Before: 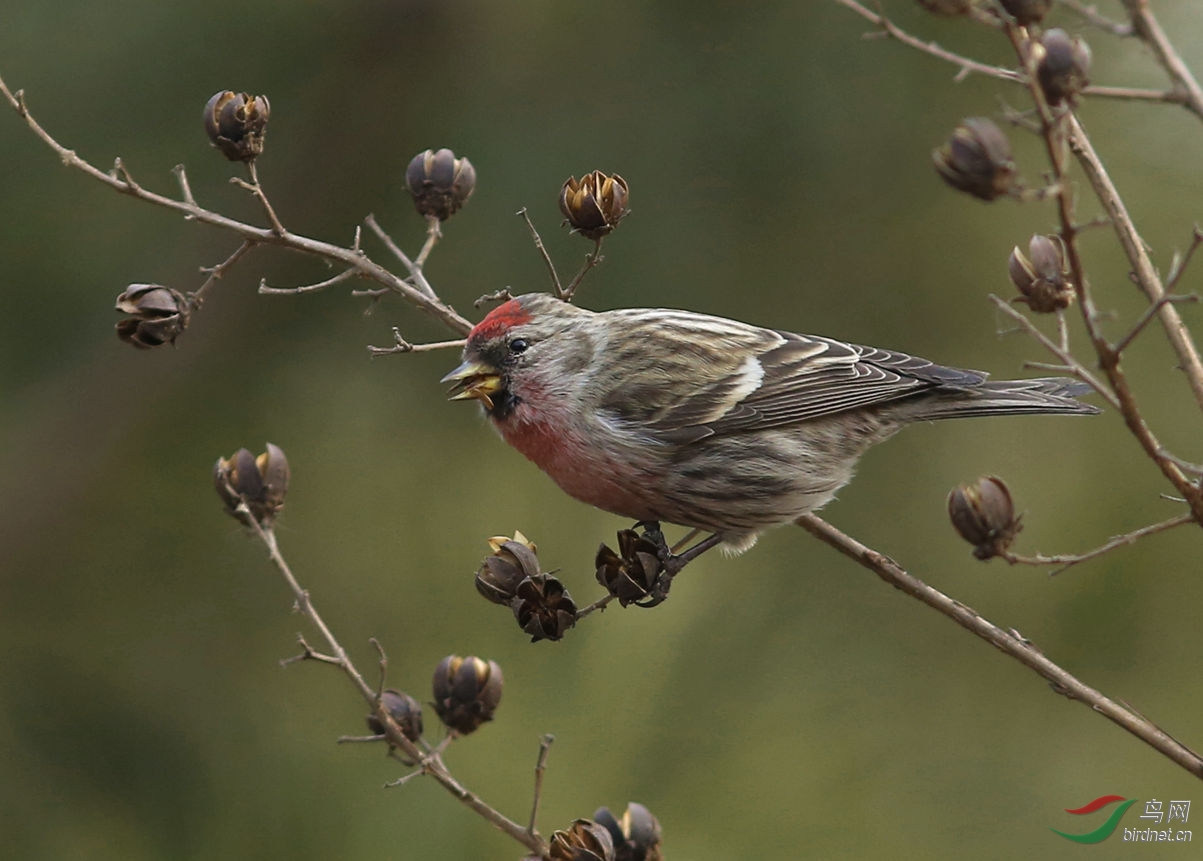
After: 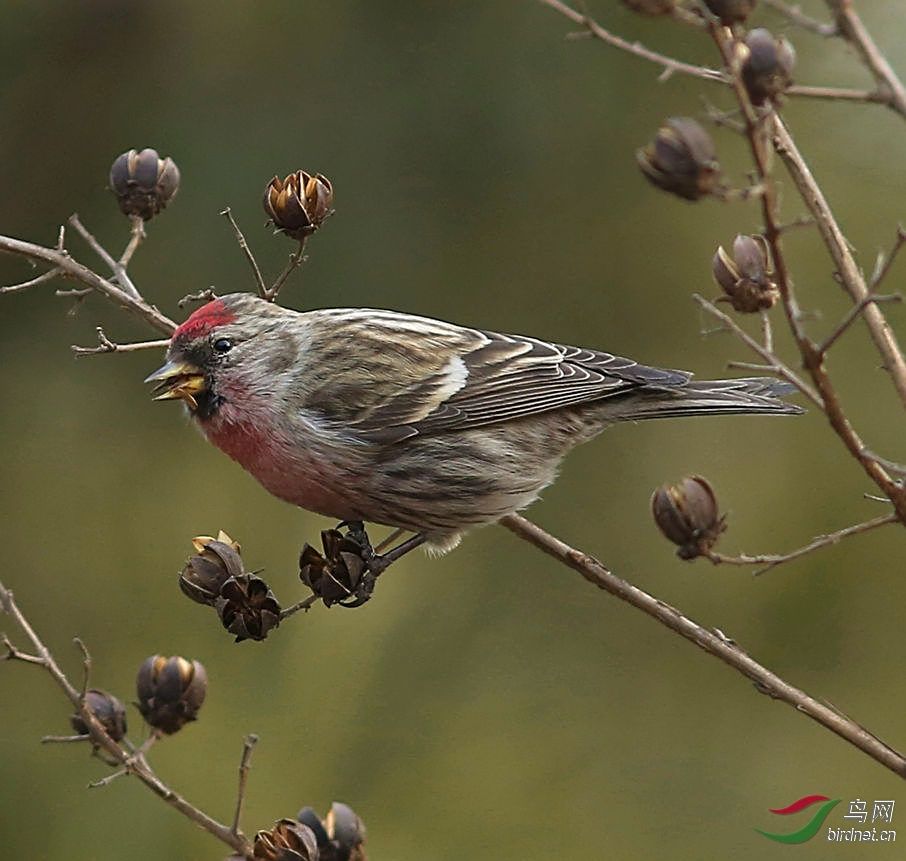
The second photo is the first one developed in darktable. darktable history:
sharpen: on, module defaults
shadows and highlights: radius 332.59, shadows 54.65, highlights -98.04, compress 94.42%, soften with gaussian
color zones: curves: ch1 [(0.239, 0.552) (0.75, 0.5)]; ch2 [(0.25, 0.462) (0.749, 0.457)]
crop and rotate: left 24.625%
